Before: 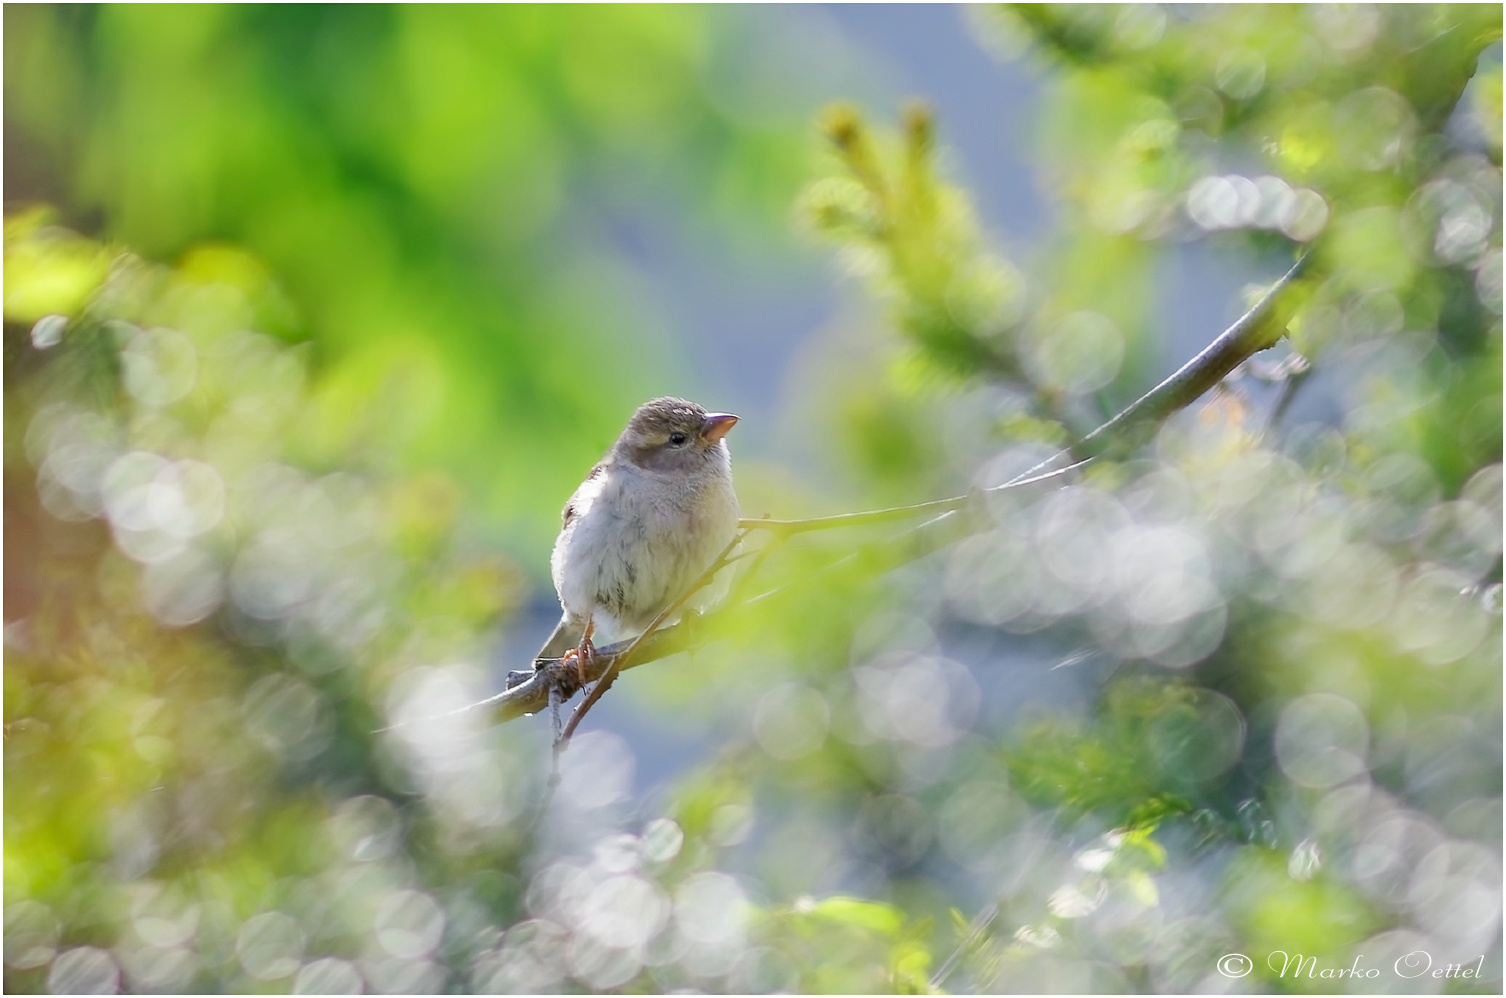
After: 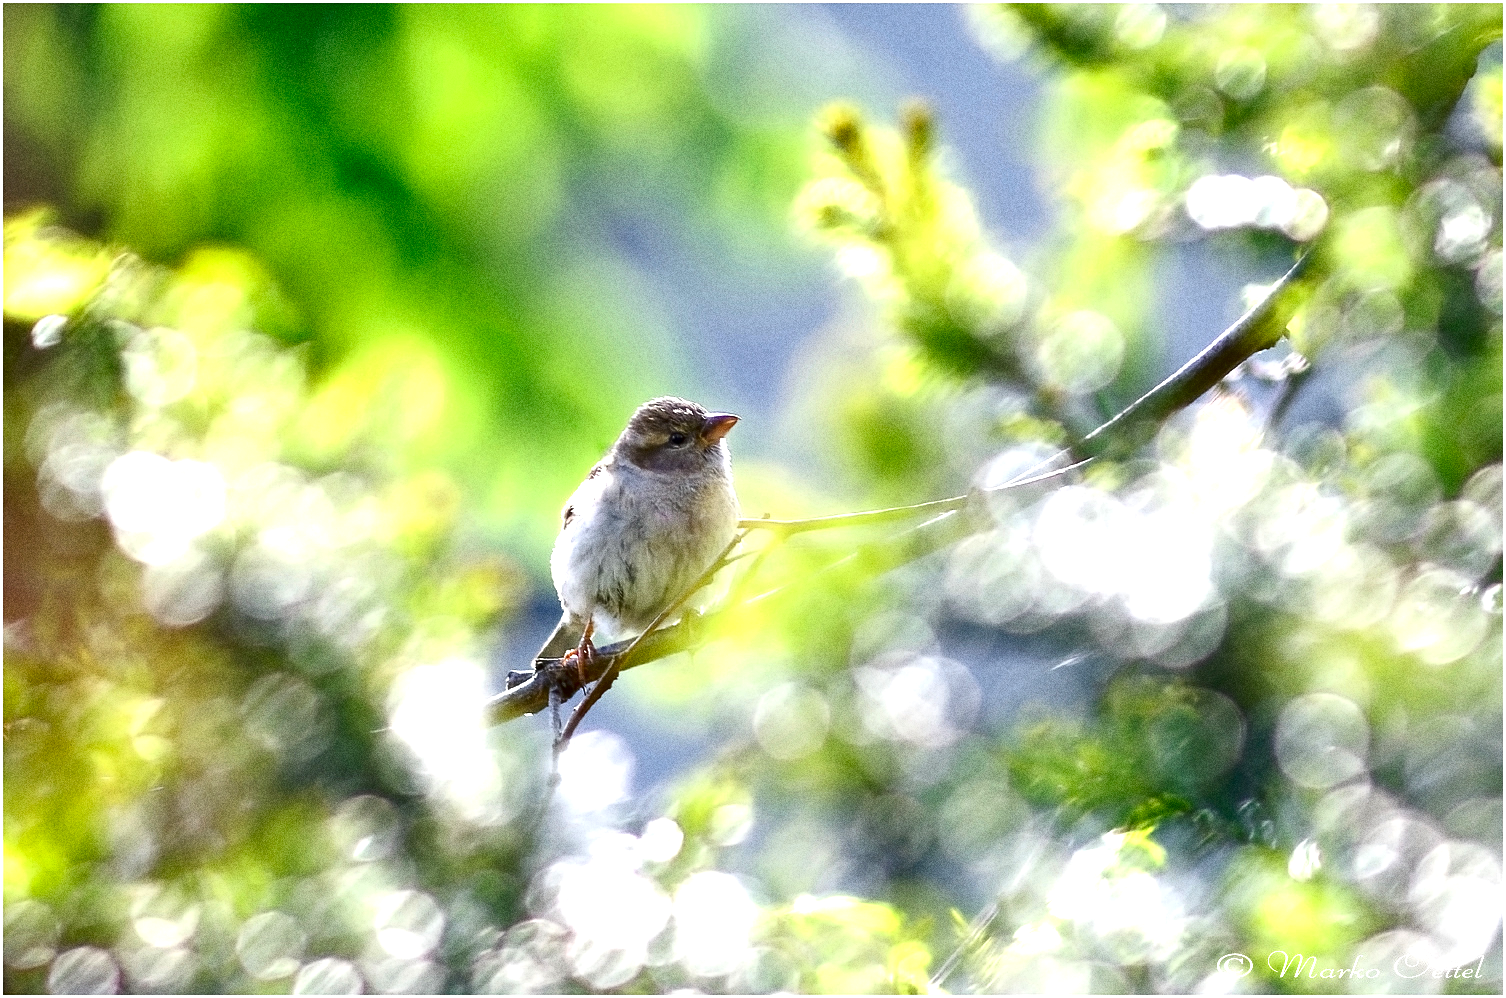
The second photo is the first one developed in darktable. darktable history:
grain: coarseness 0.09 ISO, strength 40%
exposure: exposure 1 EV, compensate highlight preservation false
contrast brightness saturation: brightness -0.52
